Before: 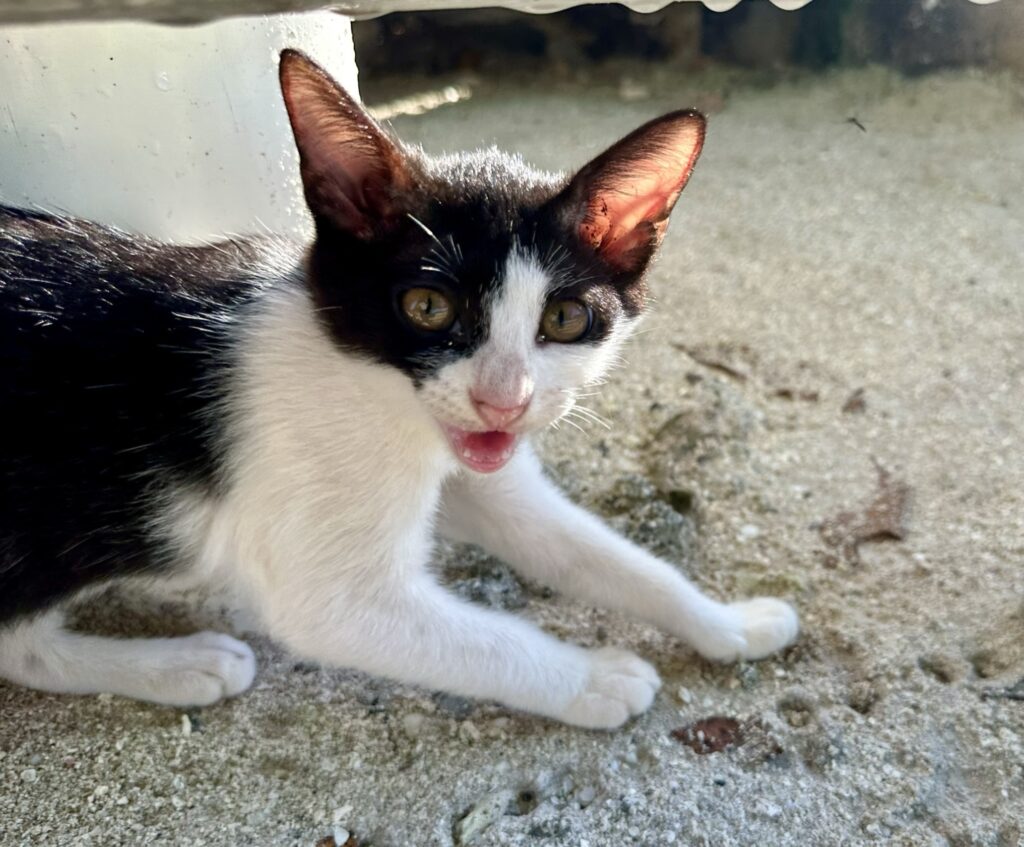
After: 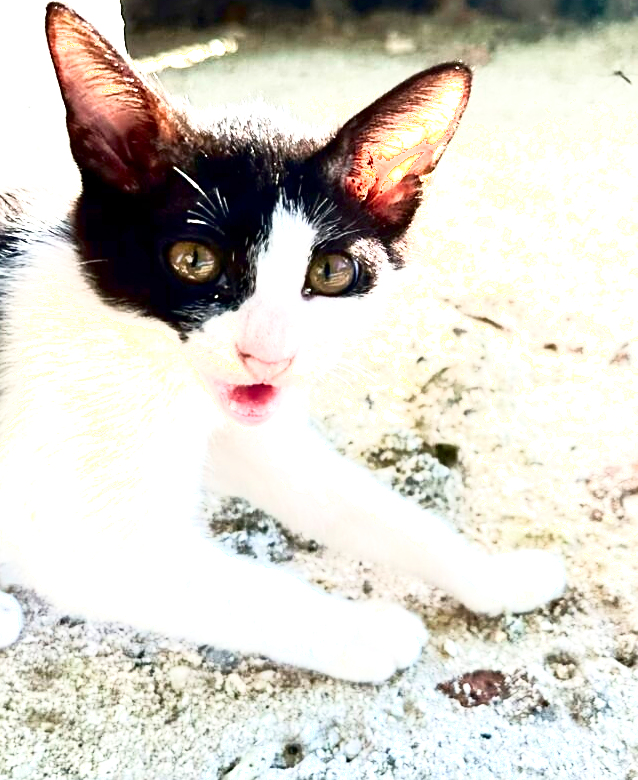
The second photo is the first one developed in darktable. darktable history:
sharpen: on, module defaults
exposure: black level correction 0.001, exposure 1.398 EV, compensate exposure bias true, compensate highlight preservation false
shadows and highlights: shadows -62.32, white point adjustment -5.22, highlights 61.59
crop and rotate: left 22.918%, top 5.629%, right 14.711%, bottom 2.247%
